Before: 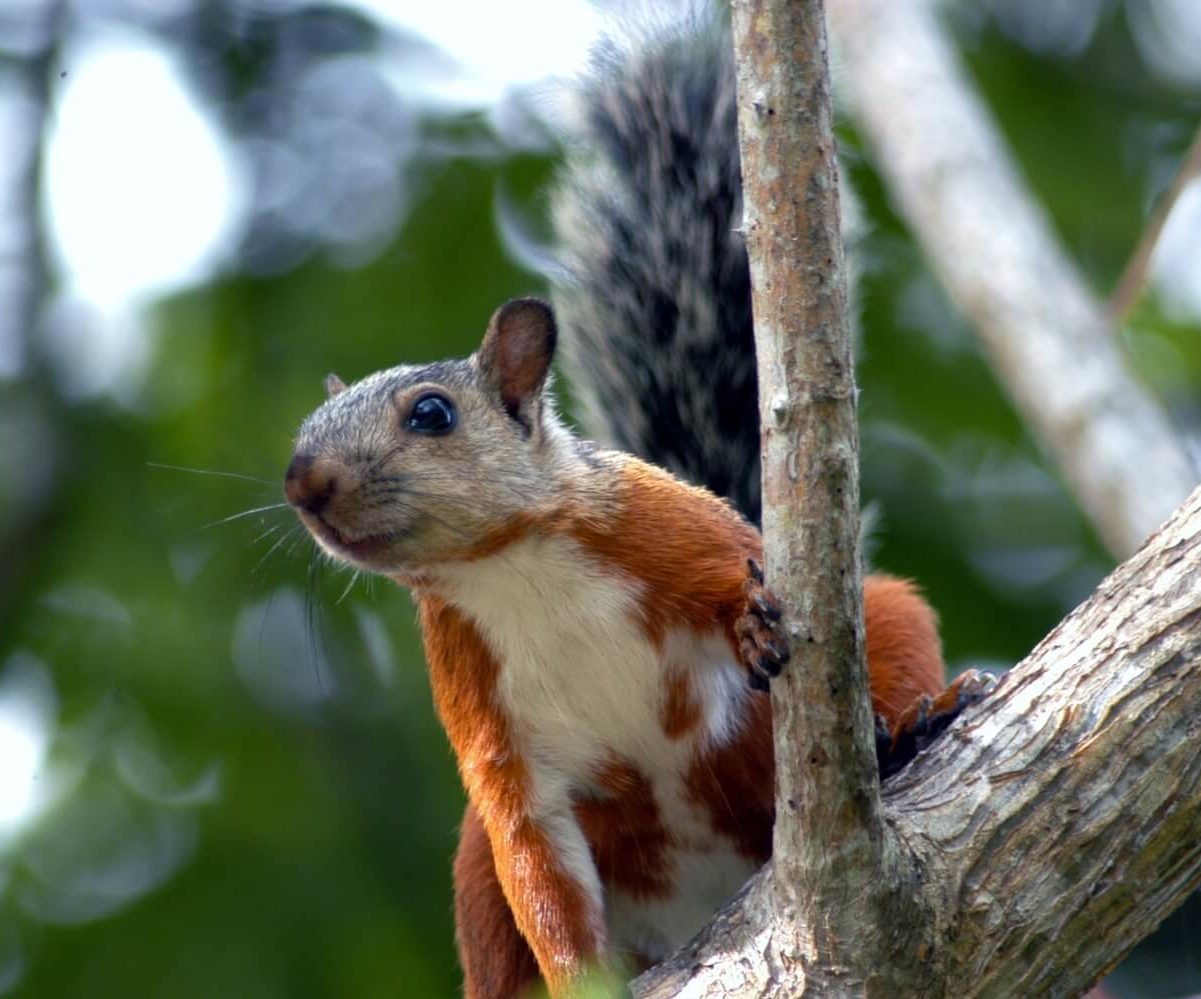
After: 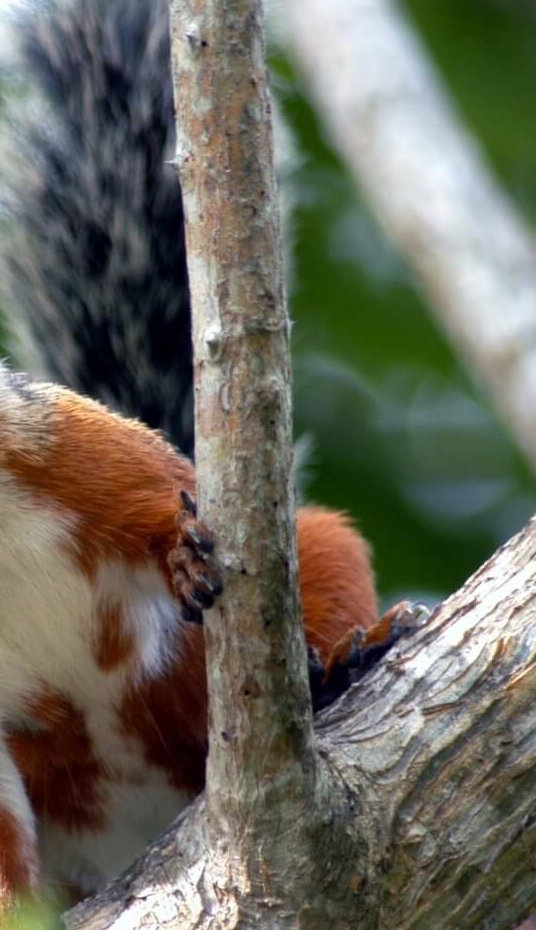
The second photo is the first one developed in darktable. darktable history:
crop: left 47.218%, top 6.878%, right 8.102%
